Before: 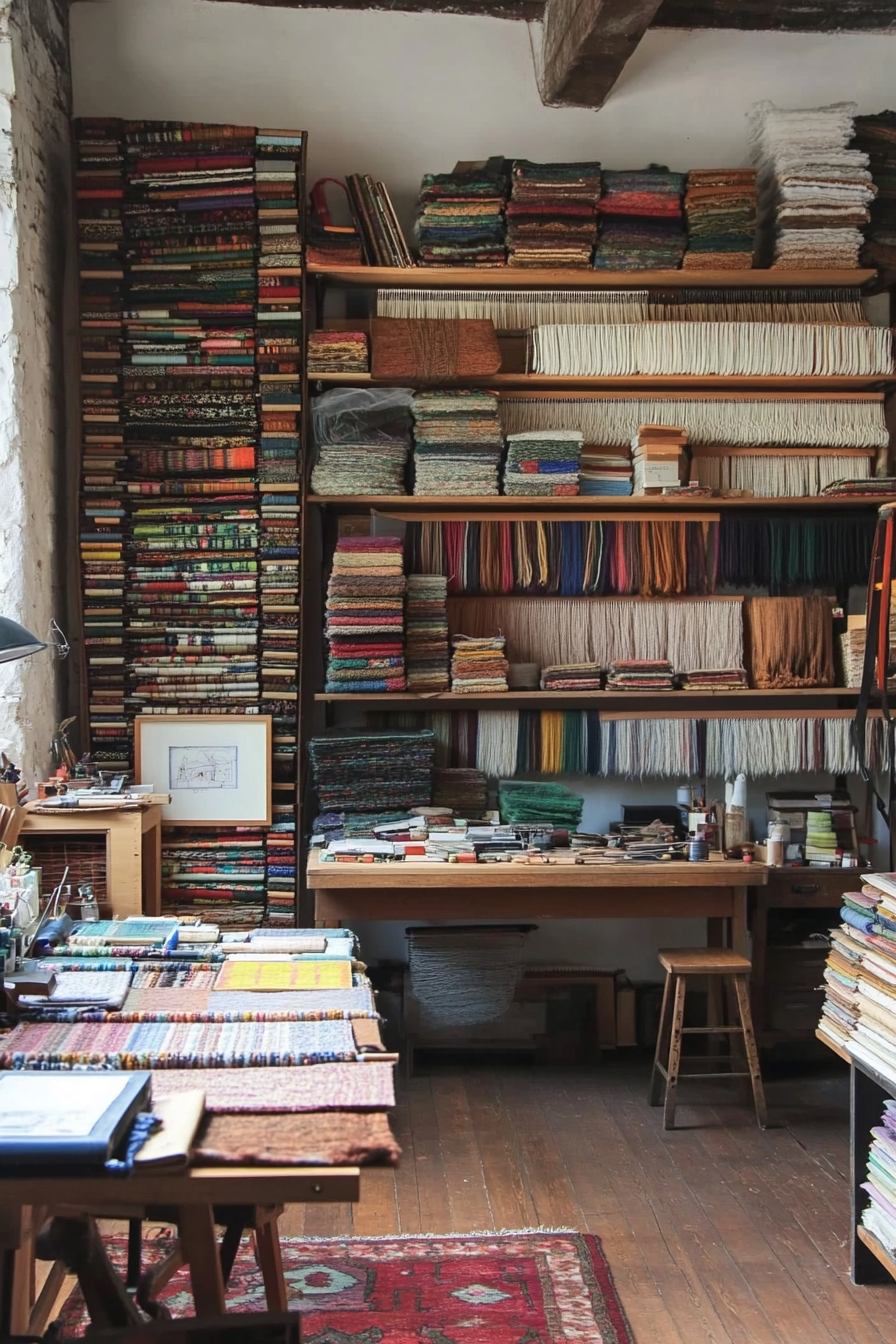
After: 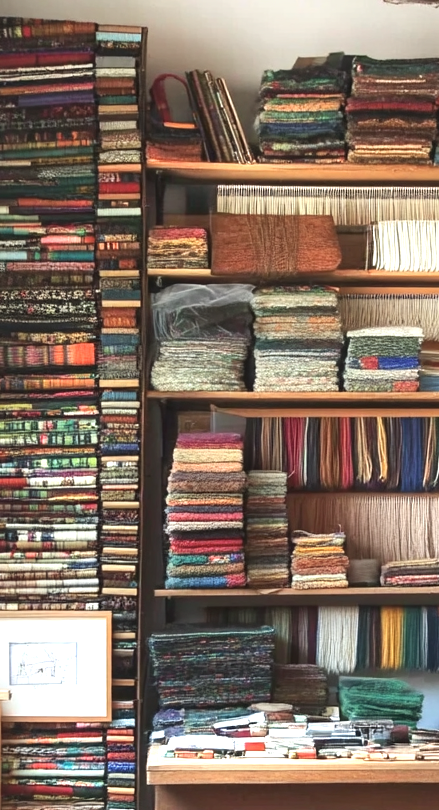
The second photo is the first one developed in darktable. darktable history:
exposure: exposure 1.092 EV, compensate highlight preservation false
crop: left 17.927%, top 7.764%, right 32.969%, bottom 31.926%
shadows and highlights: highlights 72.3, soften with gaussian
tone equalizer: edges refinement/feathering 500, mask exposure compensation -1.57 EV, preserve details no
